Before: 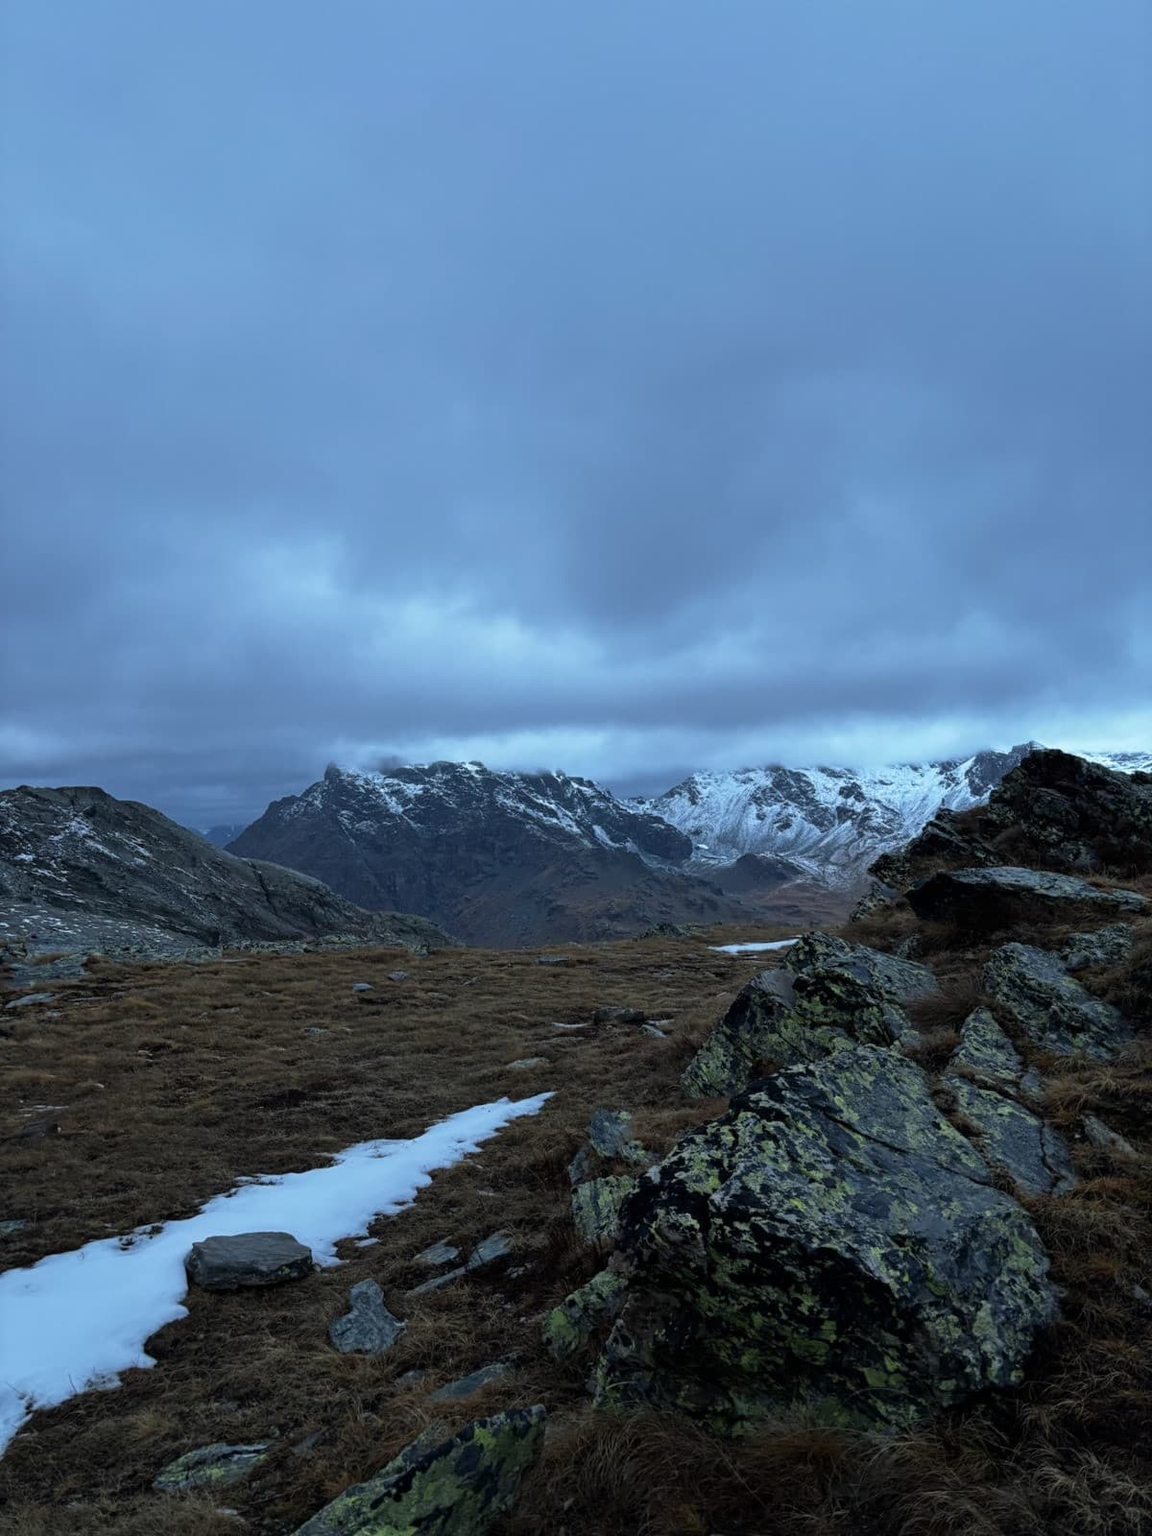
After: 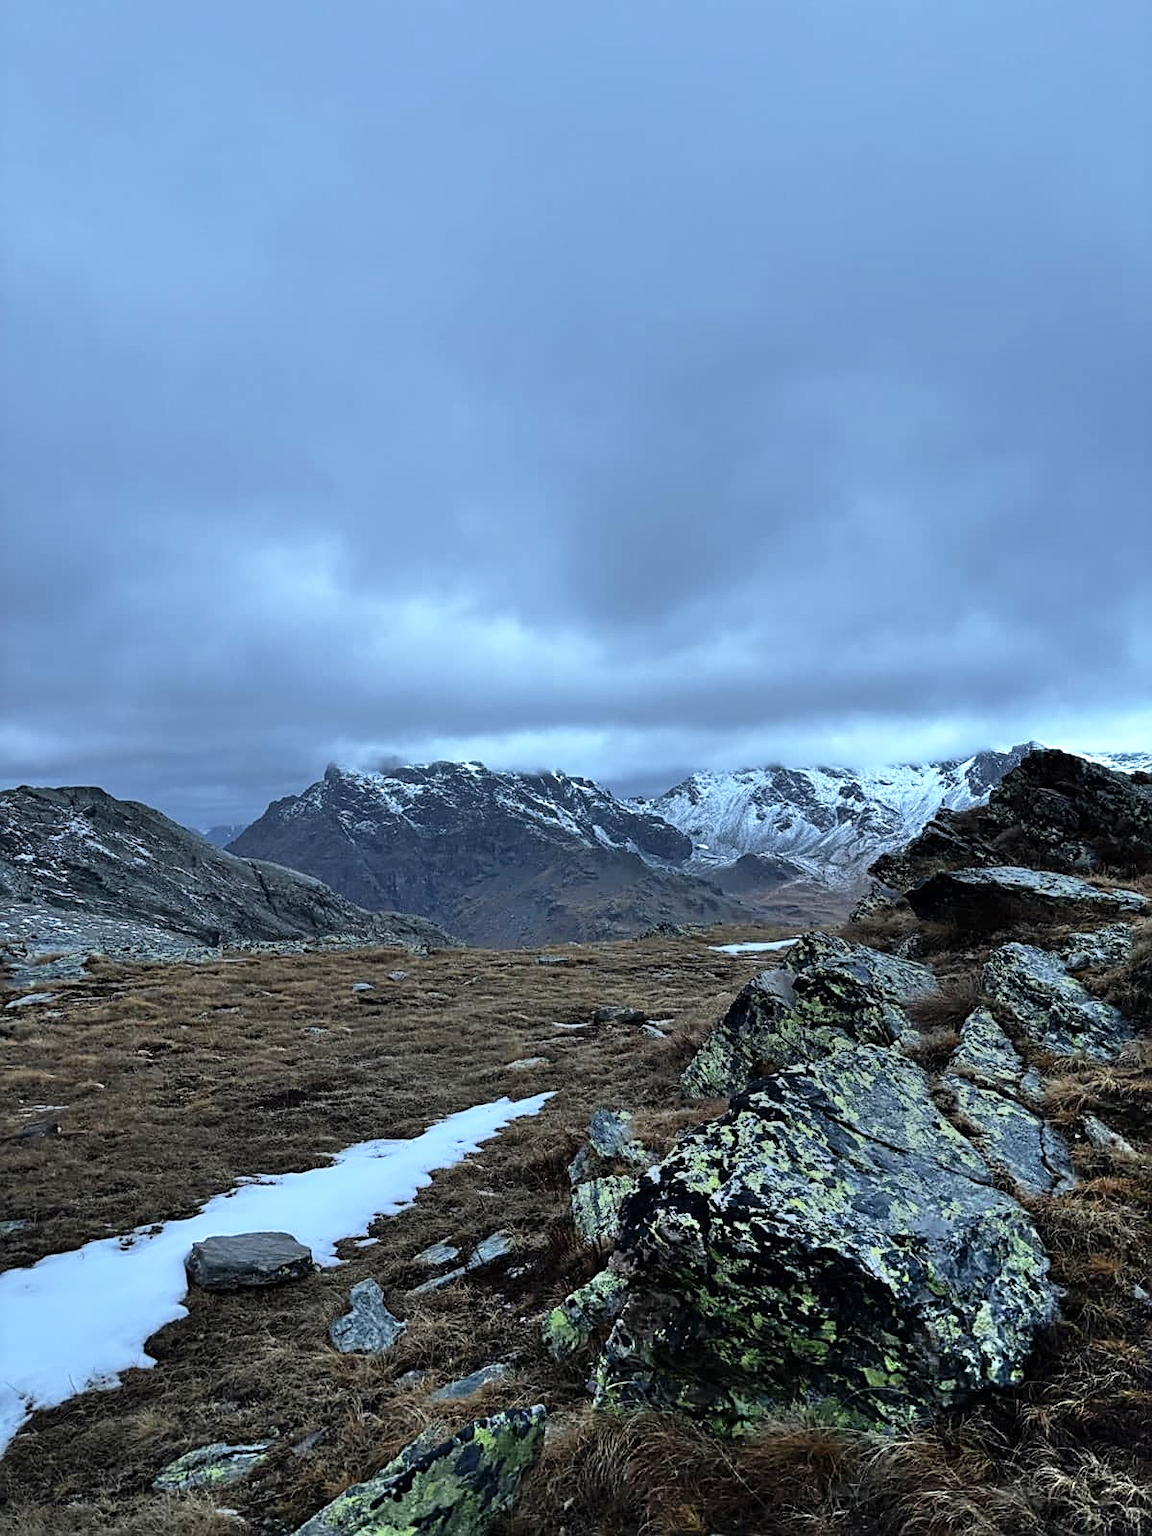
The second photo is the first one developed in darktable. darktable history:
sharpen: on, module defaults
shadows and highlights: radius 110.86, shadows 51.09, white point adjustment 9.16, highlights -4.17, highlights color adjustment 32.2%, soften with gaussian
